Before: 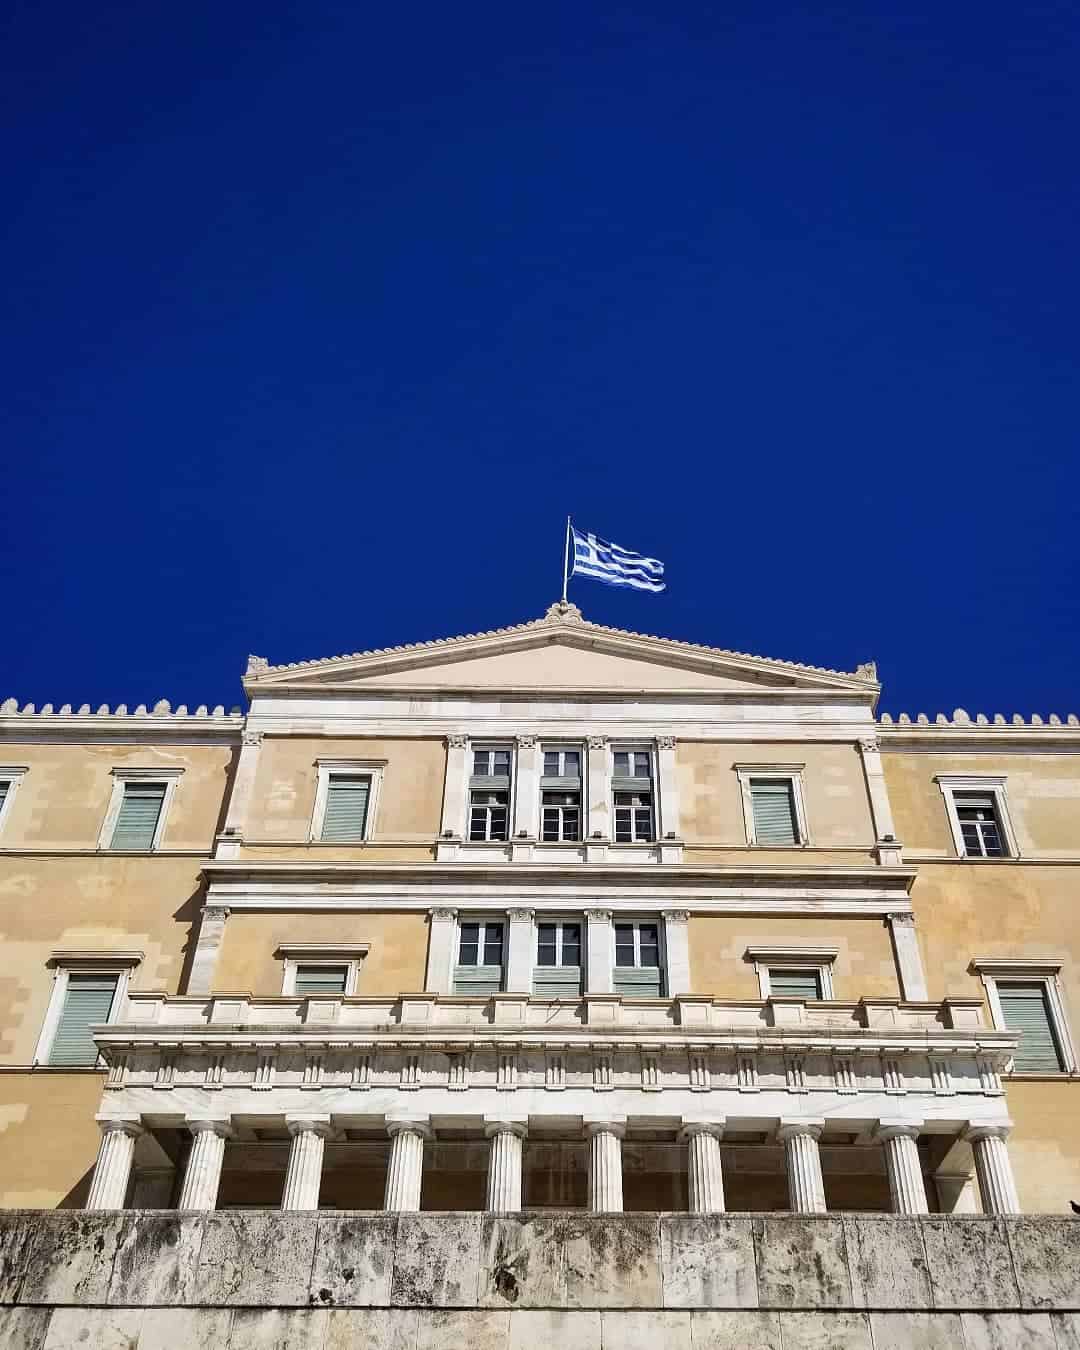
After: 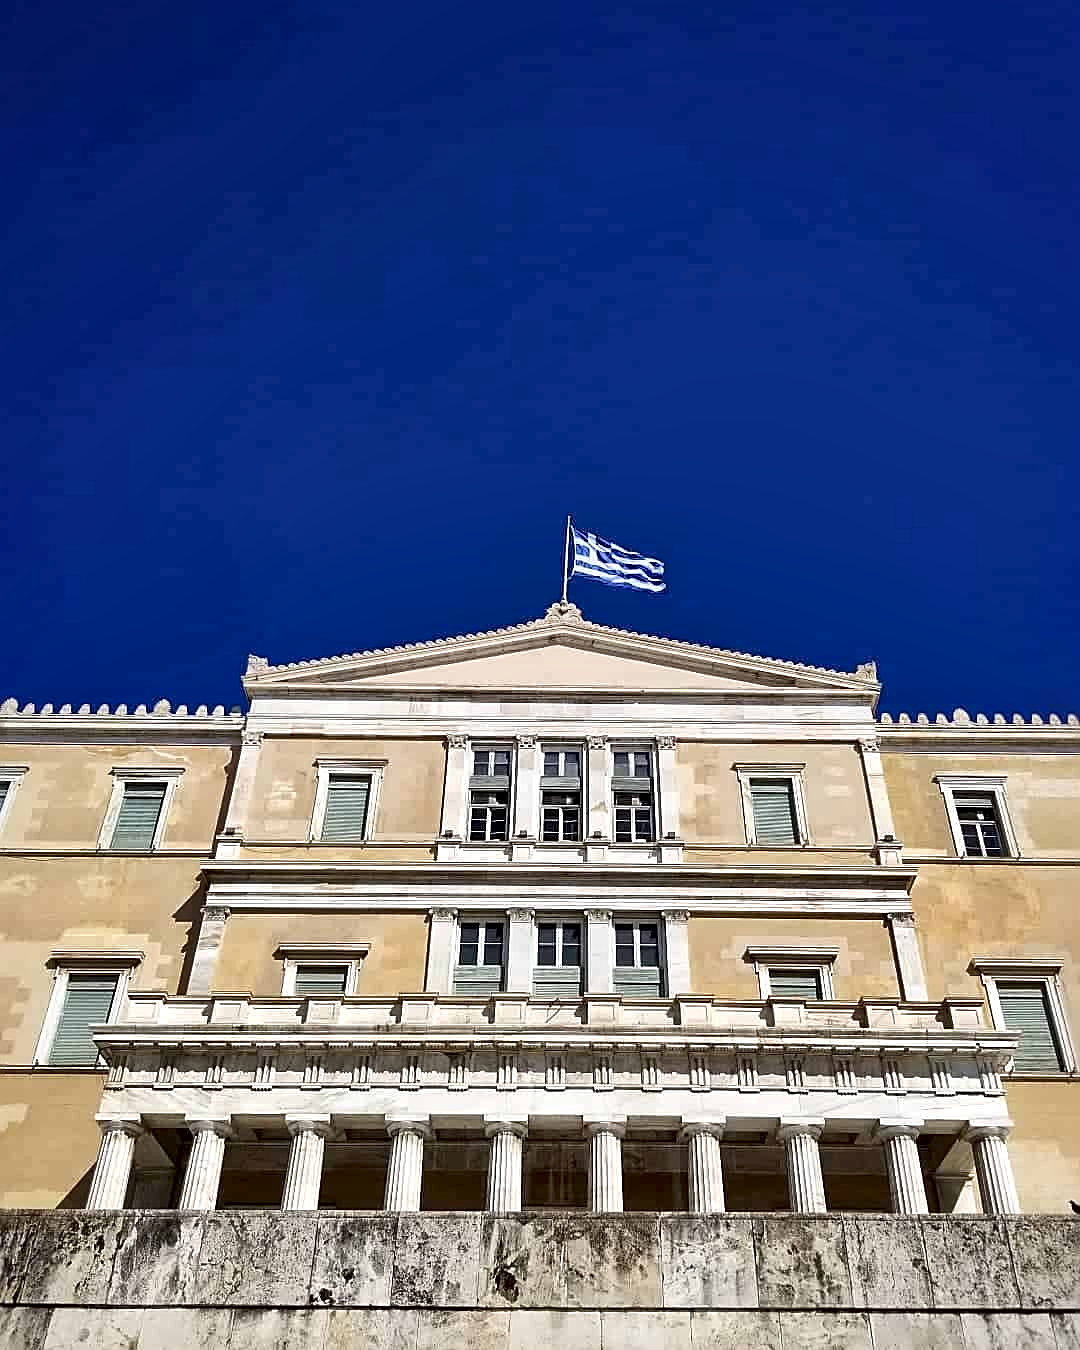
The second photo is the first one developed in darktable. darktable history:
sharpen: on, module defaults
local contrast: mode bilateral grid, contrast 70, coarseness 75, detail 180%, midtone range 0.2
